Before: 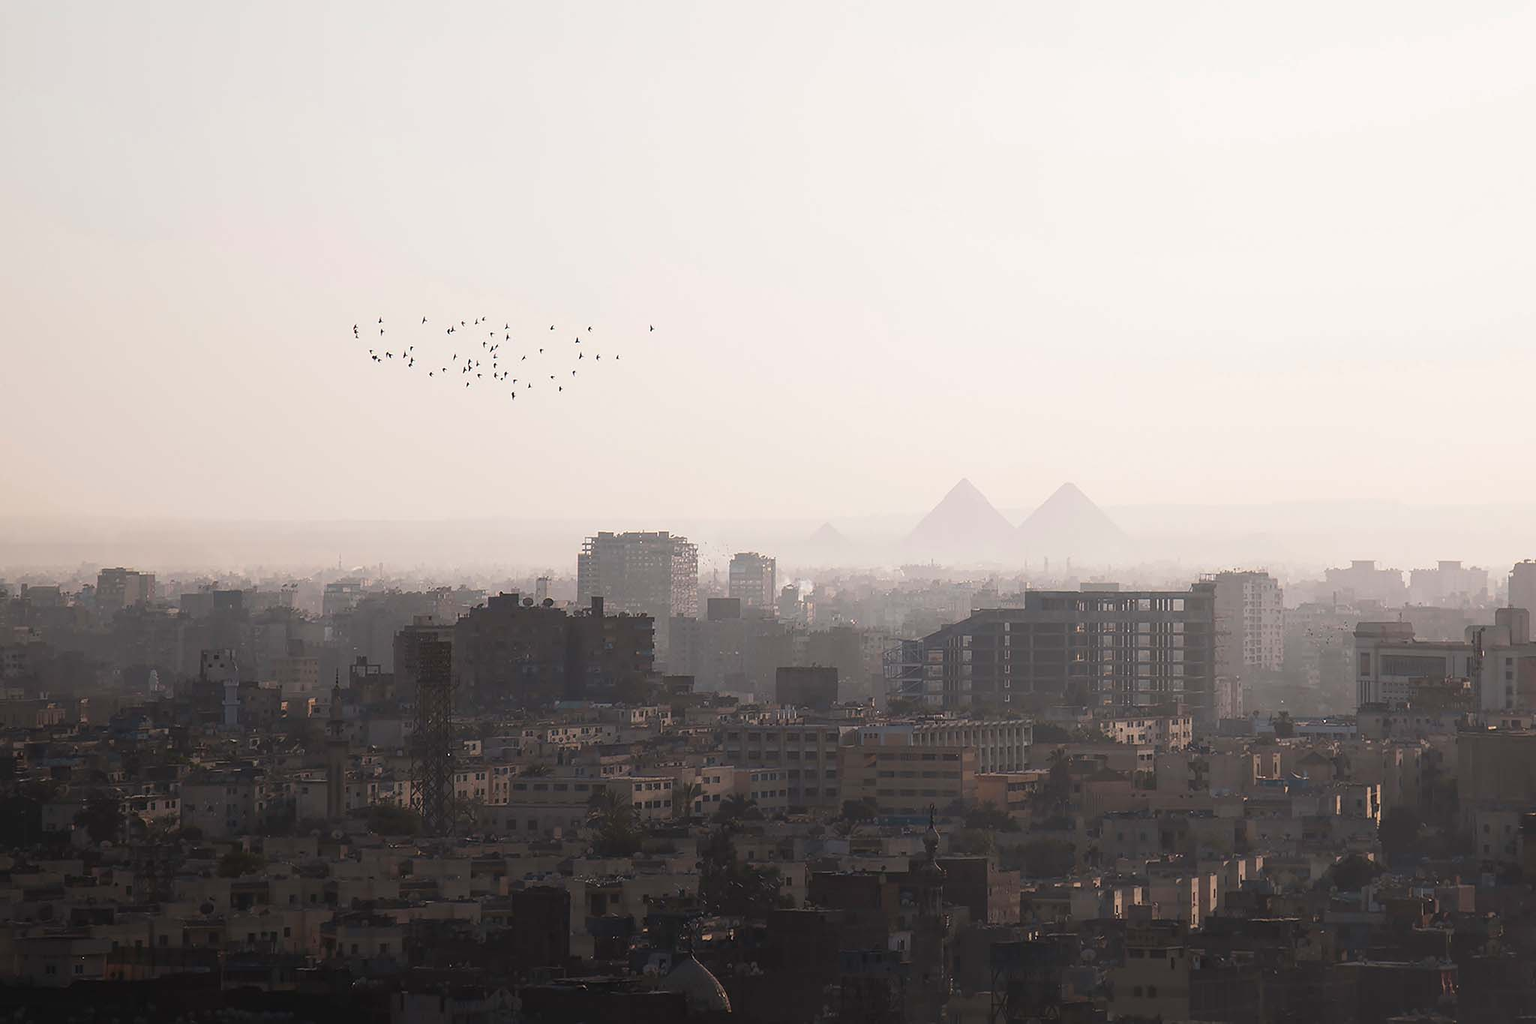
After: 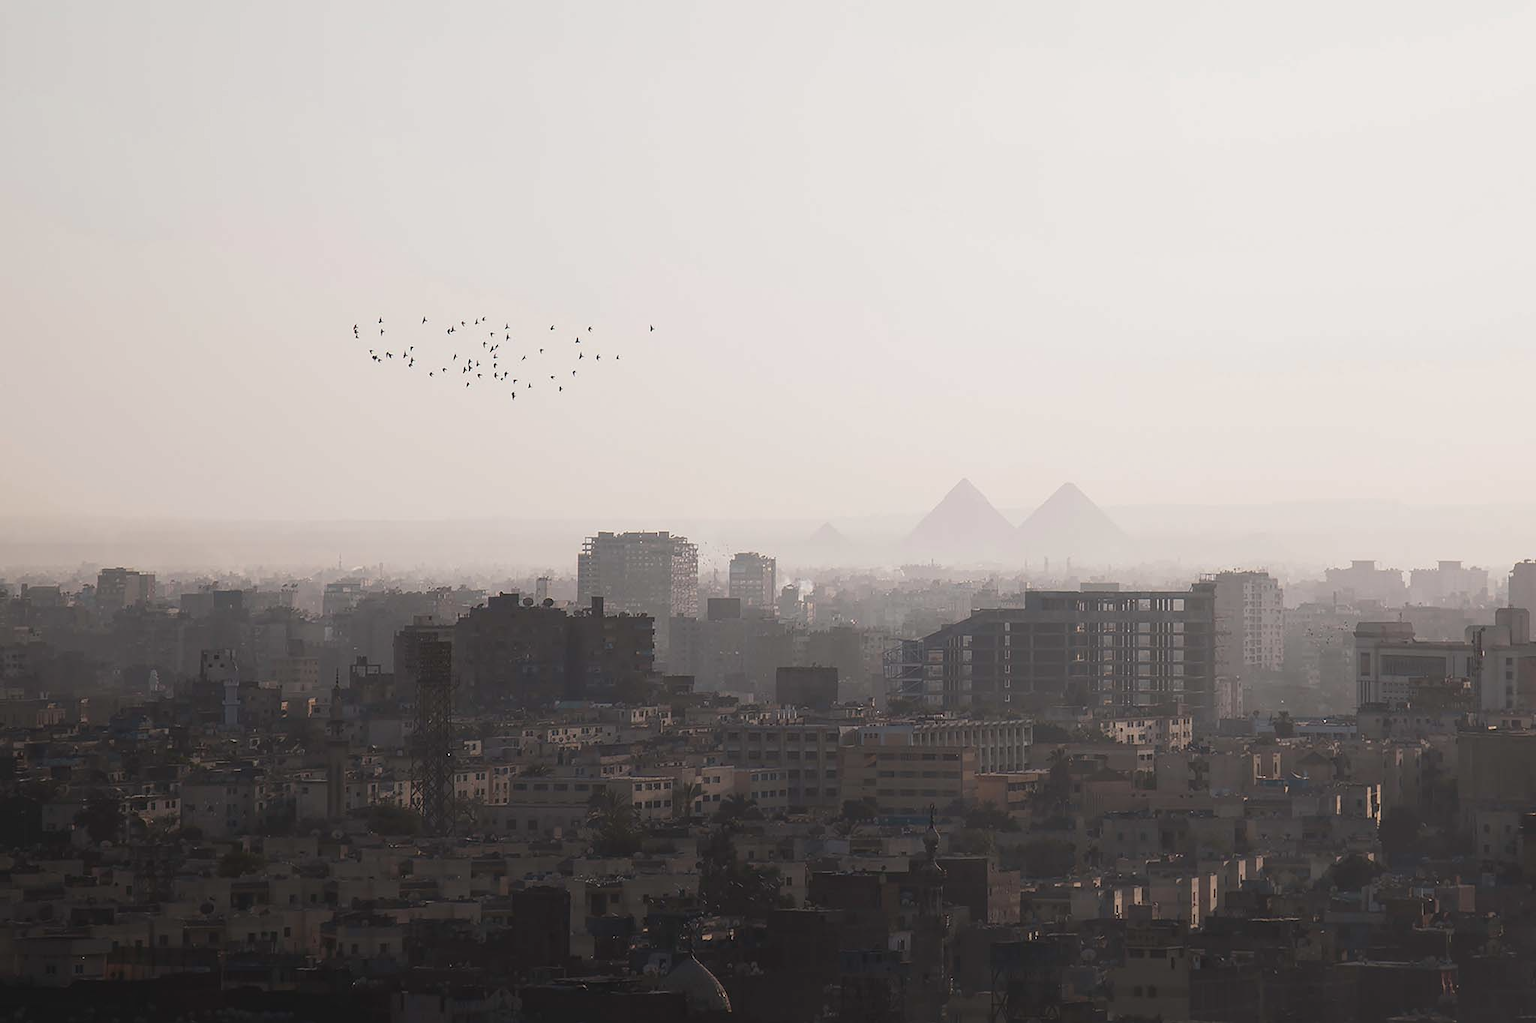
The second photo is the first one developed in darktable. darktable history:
color zones: curves: ch1 [(0, 0.469) (0.01, 0.469) (0.12, 0.446) (0.248, 0.469) (0.5, 0.5) (0.748, 0.5) (0.99, 0.469) (1, 0.469)]
contrast brightness saturation: contrast -0.089, brightness -0.038, saturation -0.109
